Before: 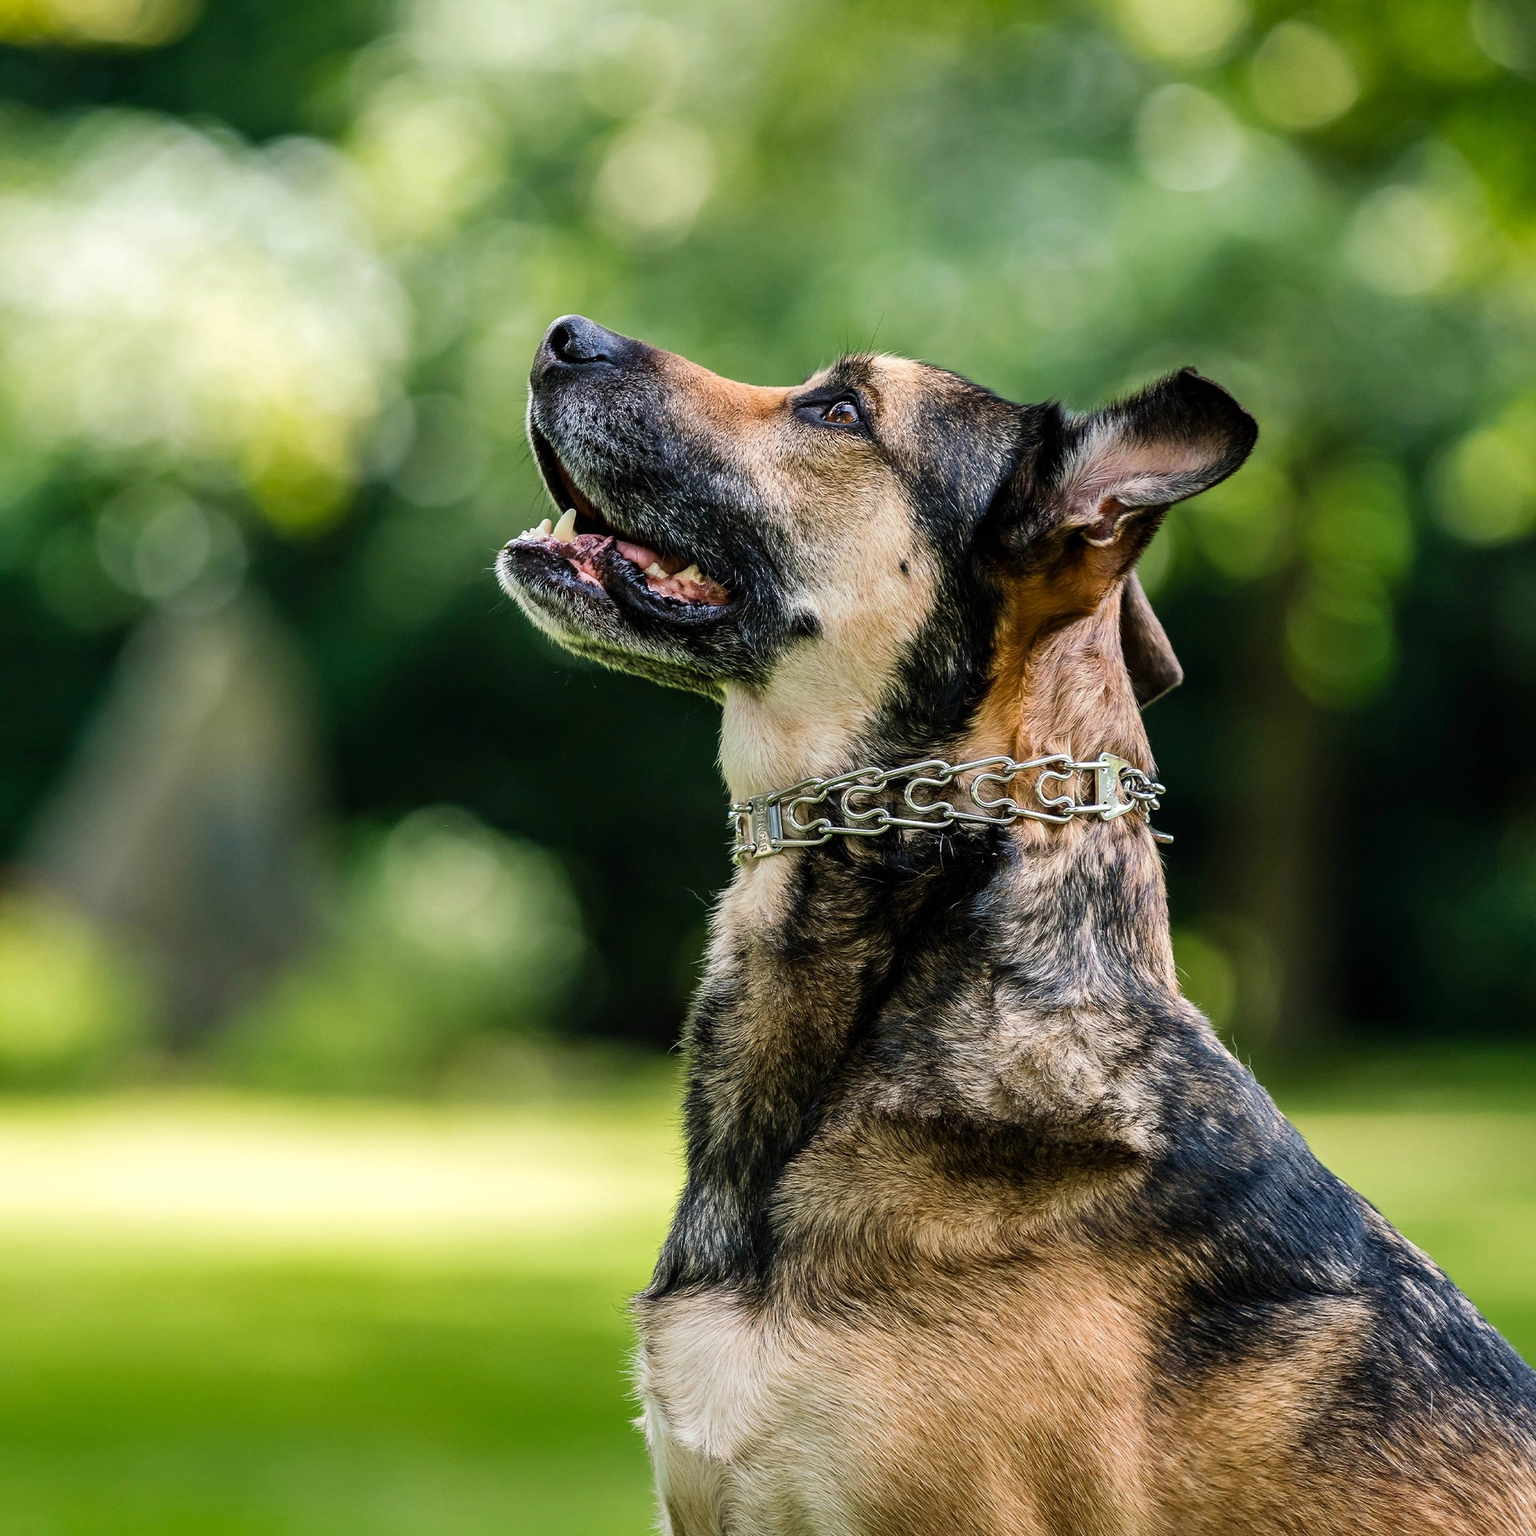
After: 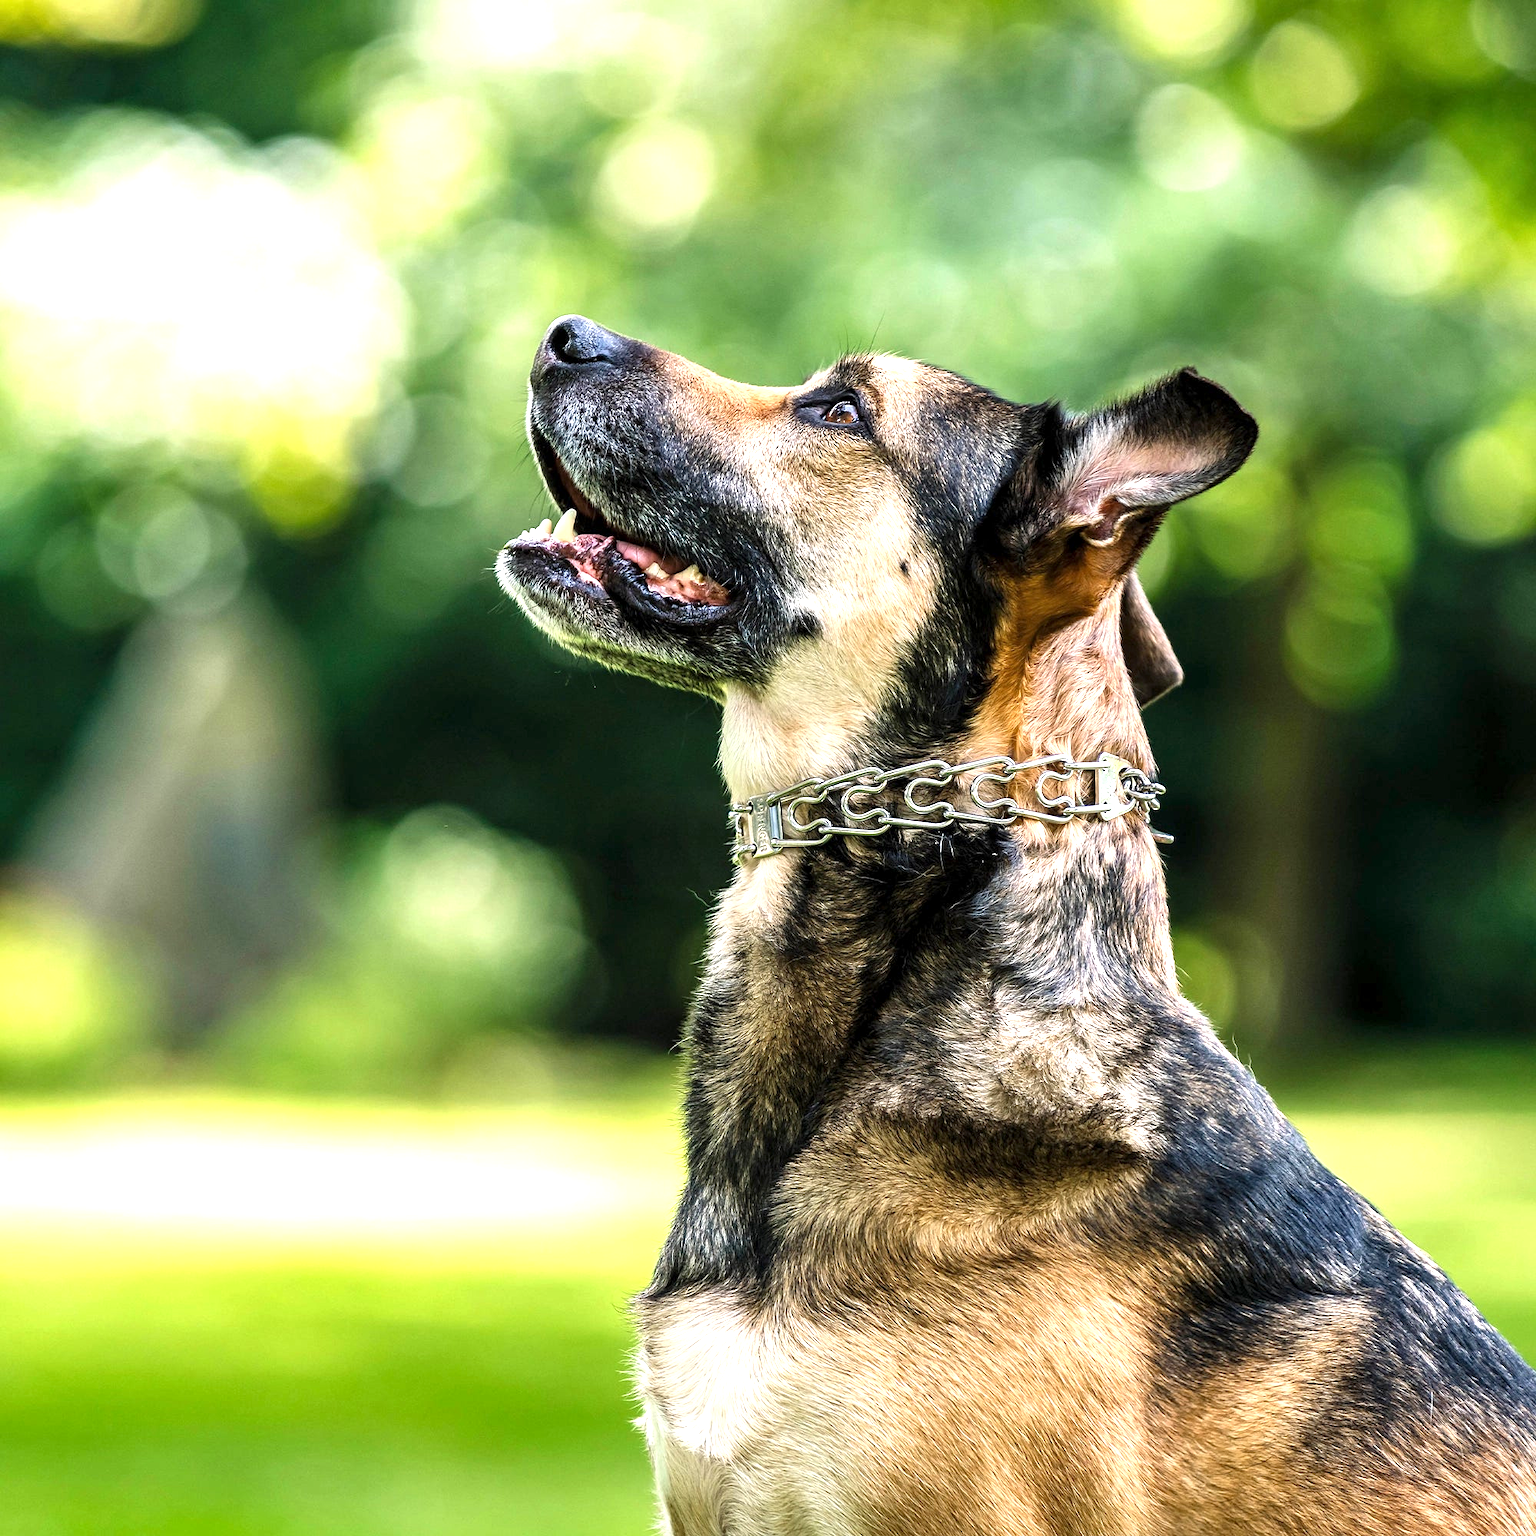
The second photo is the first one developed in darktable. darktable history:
exposure: black level correction 0, exposure 1 EV, compensate highlight preservation false
local contrast: highlights 100%, shadows 99%, detail 119%, midtone range 0.2
